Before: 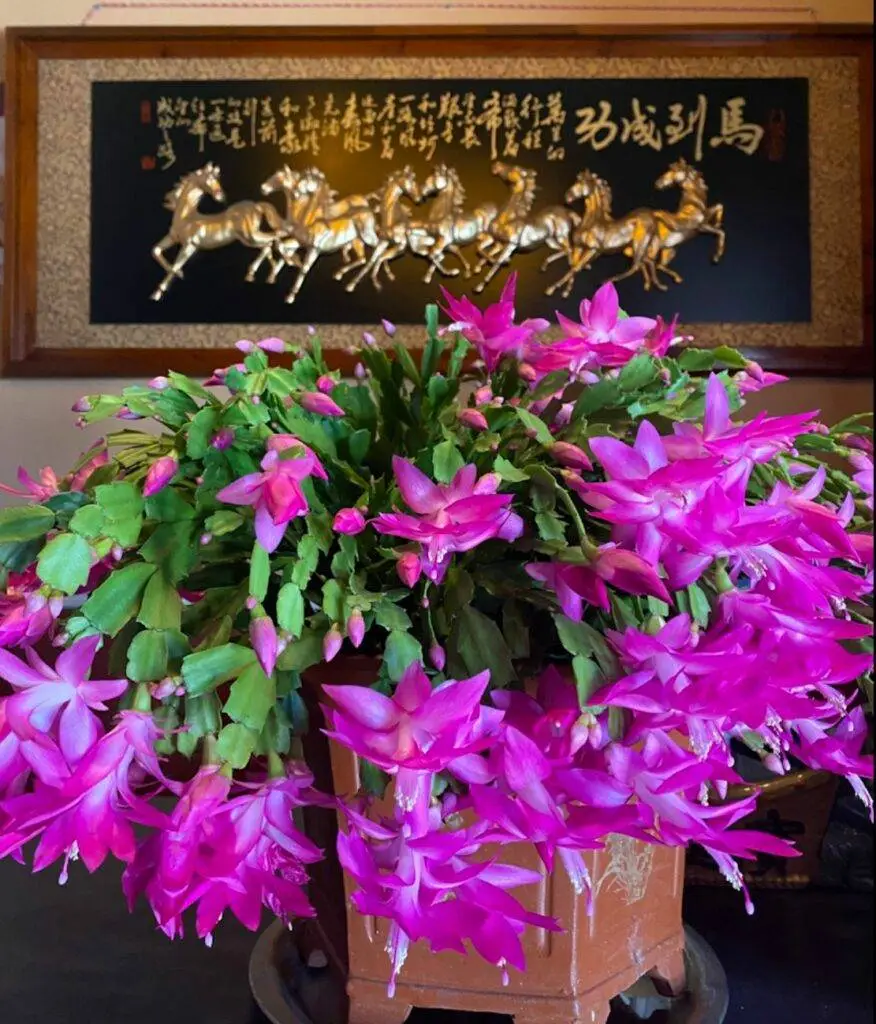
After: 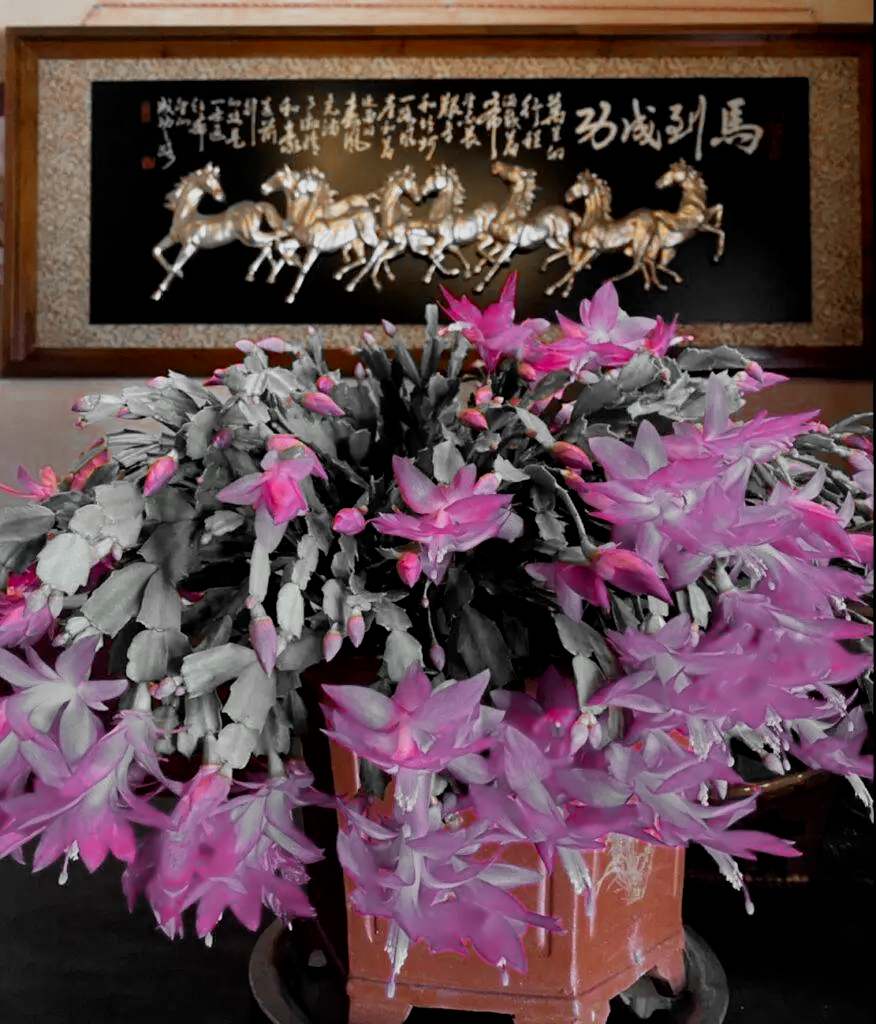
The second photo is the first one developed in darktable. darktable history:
color zones: curves: ch0 [(0, 0.497) (0.096, 0.361) (0.221, 0.538) (0.429, 0.5) (0.571, 0.5) (0.714, 0.5) (0.857, 0.5) (1, 0.497)]; ch1 [(0, 0.5) (0.143, 0.5) (0.257, -0.002) (0.429, 0.04) (0.571, -0.001) (0.714, -0.015) (0.857, 0.024) (1, 0.5)]
filmic rgb: threshold 3 EV, hardness 4.17, latitude 50%, contrast 1.1, preserve chrominance max RGB, color science v6 (2022), contrast in shadows safe, contrast in highlights safe, enable highlight reconstruction true
local contrast: mode bilateral grid, contrast 20, coarseness 50, detail 120%, midtone range 0.2
